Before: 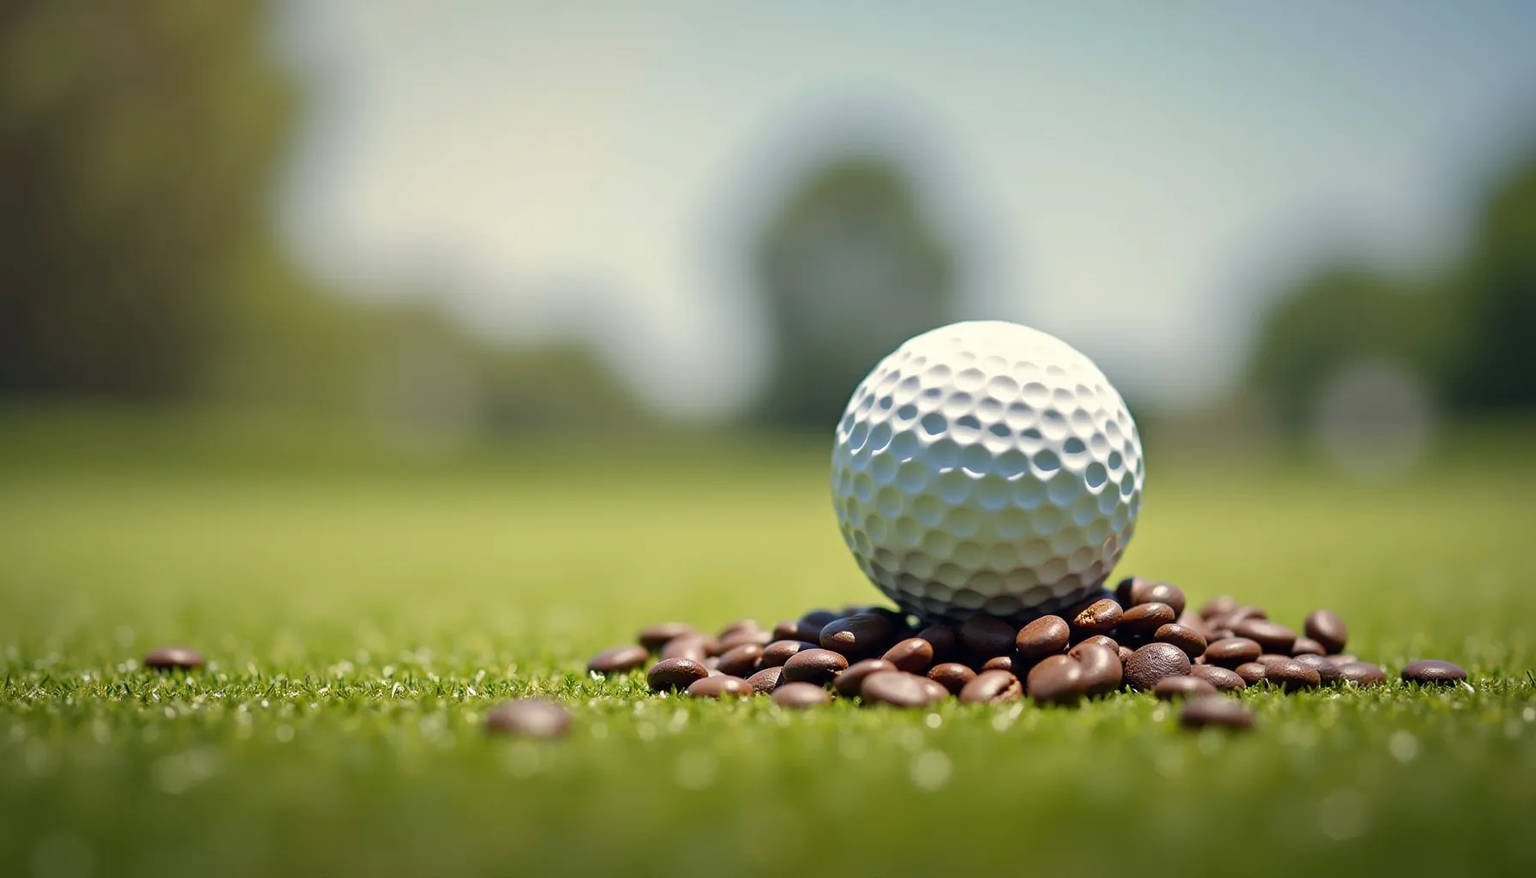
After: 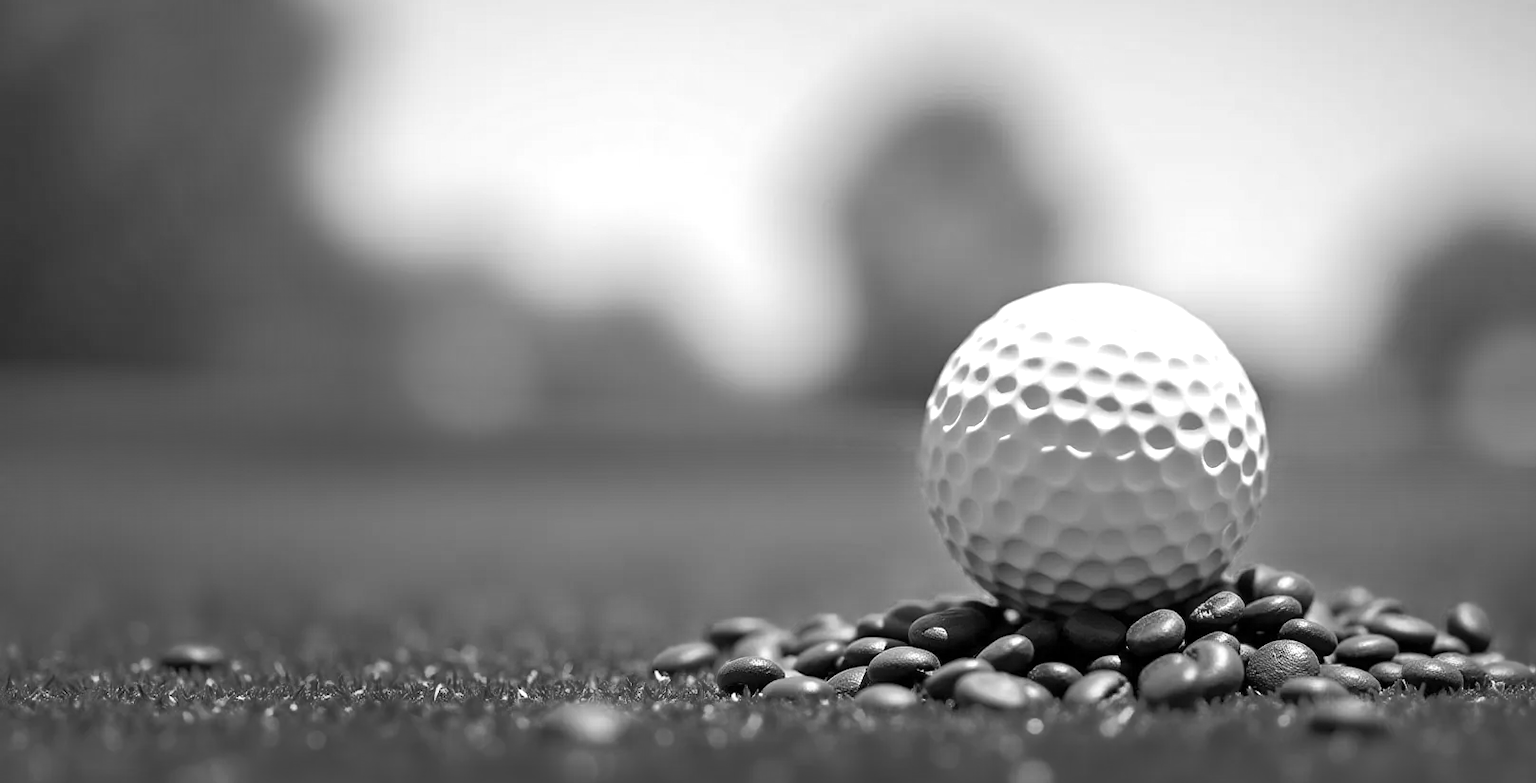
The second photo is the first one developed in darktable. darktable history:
color balance rgb: linear chroma grading › global chroma 15%, perceptual saturation grading › global saturation 30%
crop: top 7.49%, right 9.717%, bottom 11.943%
exposure: black level correction 0.001, exposure 0.5 EV, compensate exposure bias true, compensate highlight preservation false
monochrome: a -11.7, b 1.62, size 0.5, highlights 0.38
